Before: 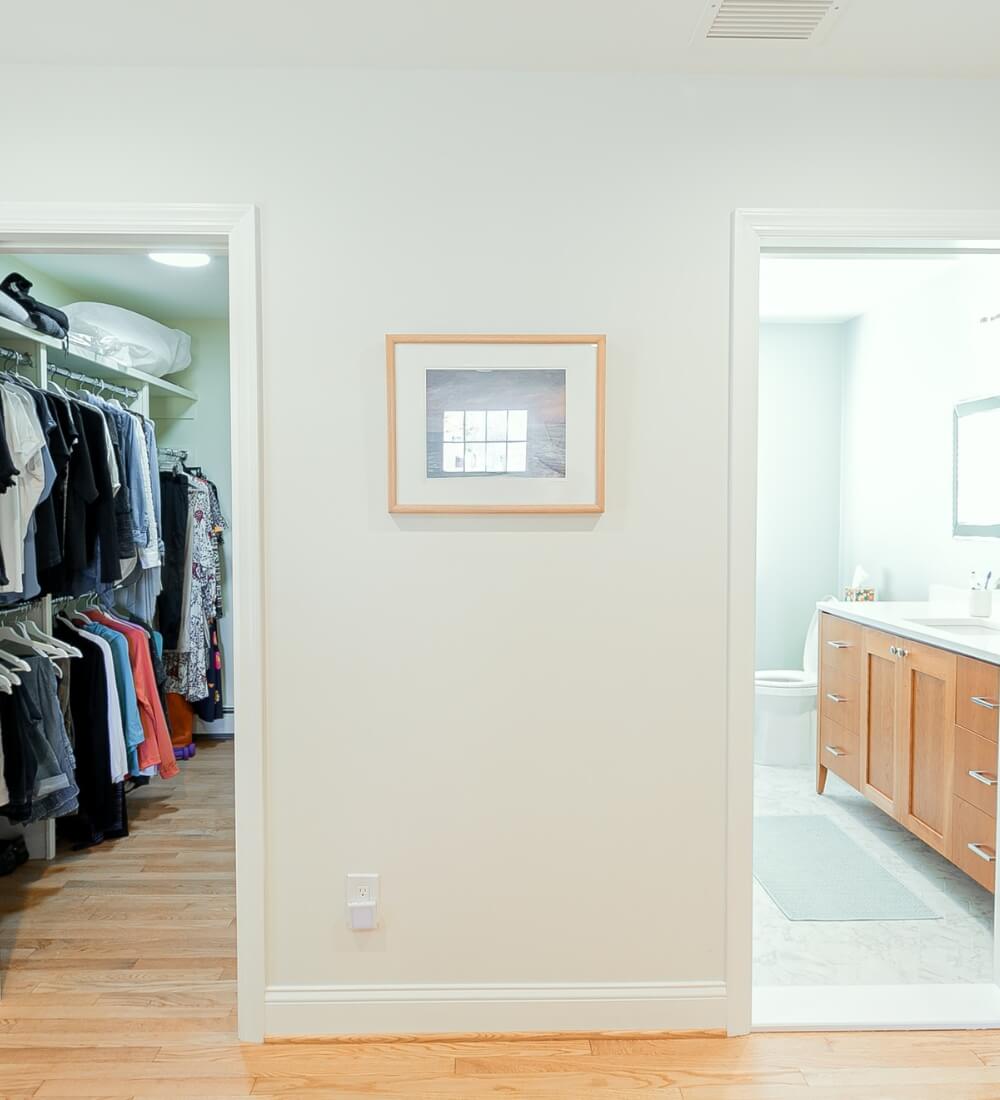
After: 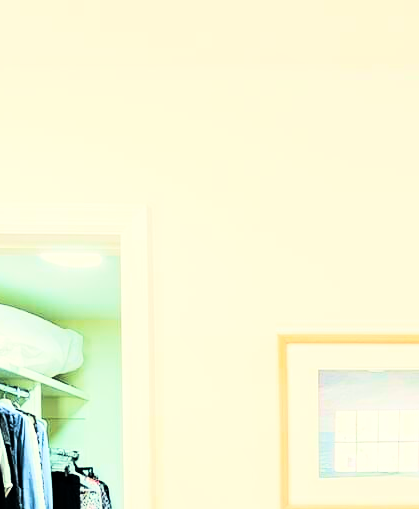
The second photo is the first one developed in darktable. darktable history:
shadows and highlights: shadows 29.32, highlights -29.32, low approximation 0.01, soften with gaussian
contrast brightness saturation: saturation 0.1
crop and rotate: left 10.817%, top 0.062%, right 47.194%, bottom 53.626%
velvia: strength 45%
rgb curve: curves: ch0 [(0, 0) (0.21, 0.15) (0.24, 0.21) (0.5, 0.75) (0.75, 0.96) (0.89, 0.99) (1, 1)]; ch1 [(0, 0.02) (0.21, 0.13) (0.25, 0.2) (0.5, 0.67) (0.75, 0.9) (0.89, 0.97) (1, 1)]; ch2 [(0, 0.02) (0.21, 0.13) (0.25, 0.2) (0.5, 0.67) (0.75, 0.9) (0.89, 0.97) (1, 1)], compensate middle gray true
color balance rgb: linear chroma grading › global chroma 10%, perceptual saturation grading › global saturation 5%, perceptual brilliance grading › global brilliance 4%, global vibrance 7%, saturation formula JzAzBz (2021)
tone curve: curves: ch0 [(0, 0) (0.153, 0.06) (1, 1)], color space Lab, linked channels, preserve colors none
white balance: red 1.045, blue 0.932
